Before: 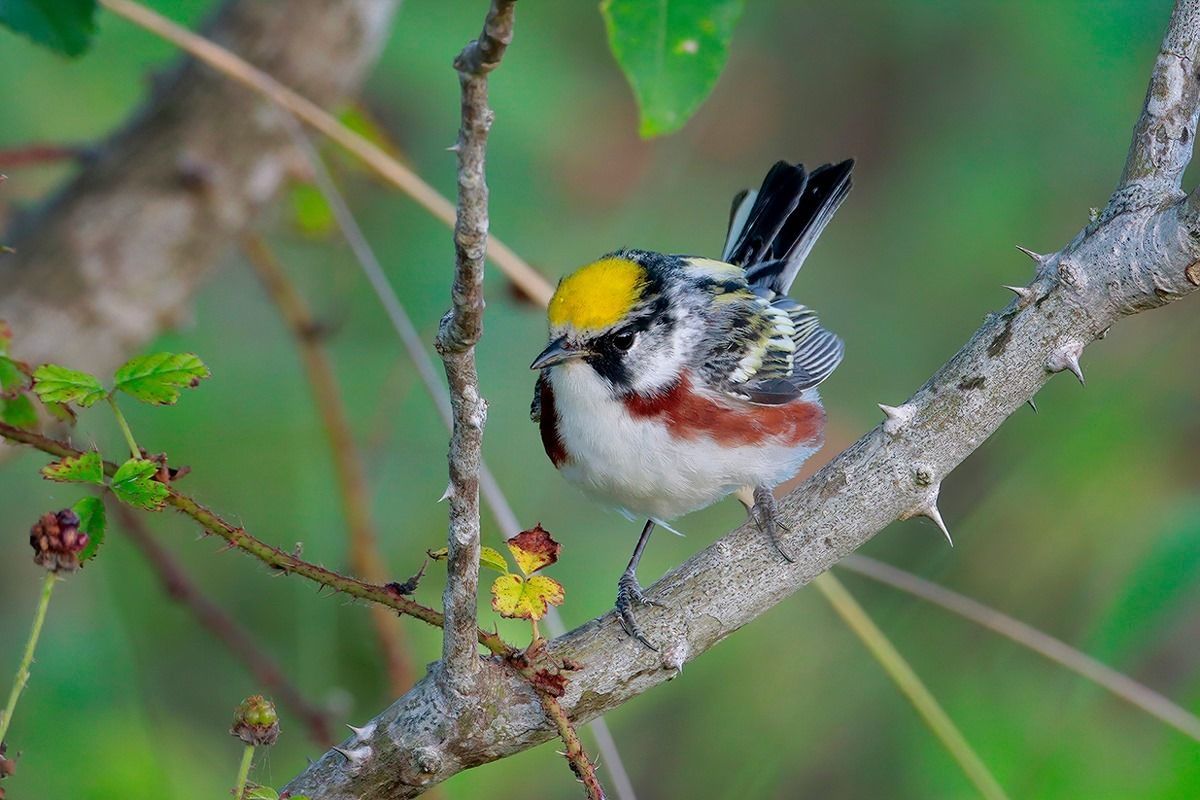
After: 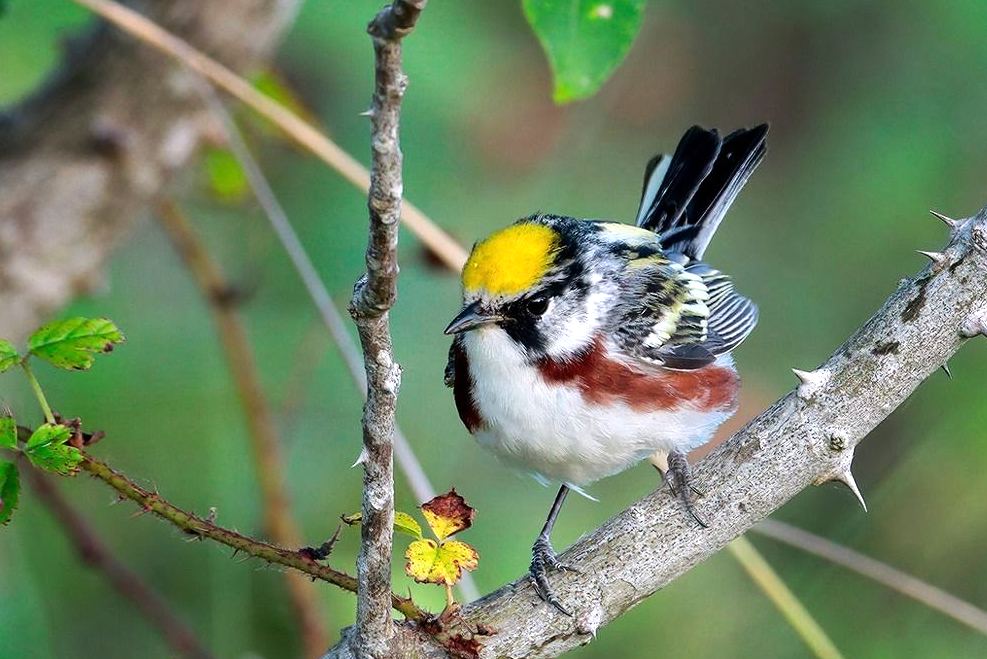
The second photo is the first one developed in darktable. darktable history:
tone equalizer: -8 EV -0.714 EV, -7 EV -0.673 EV, -6 EV -0.608 EV, -5 EV -0.373 EV, -3 EV 0.392 EV, -2 EV 0.6 EV, -1 EV 0.7 EV, +0 EV 0.768 EV, edges refinement/feathering 500, mask exposure compensation -1.57 EV, preserve details no
crop and rotate: left 7.171%, top 4.449%, right 10.558%, bottom 13.064%
